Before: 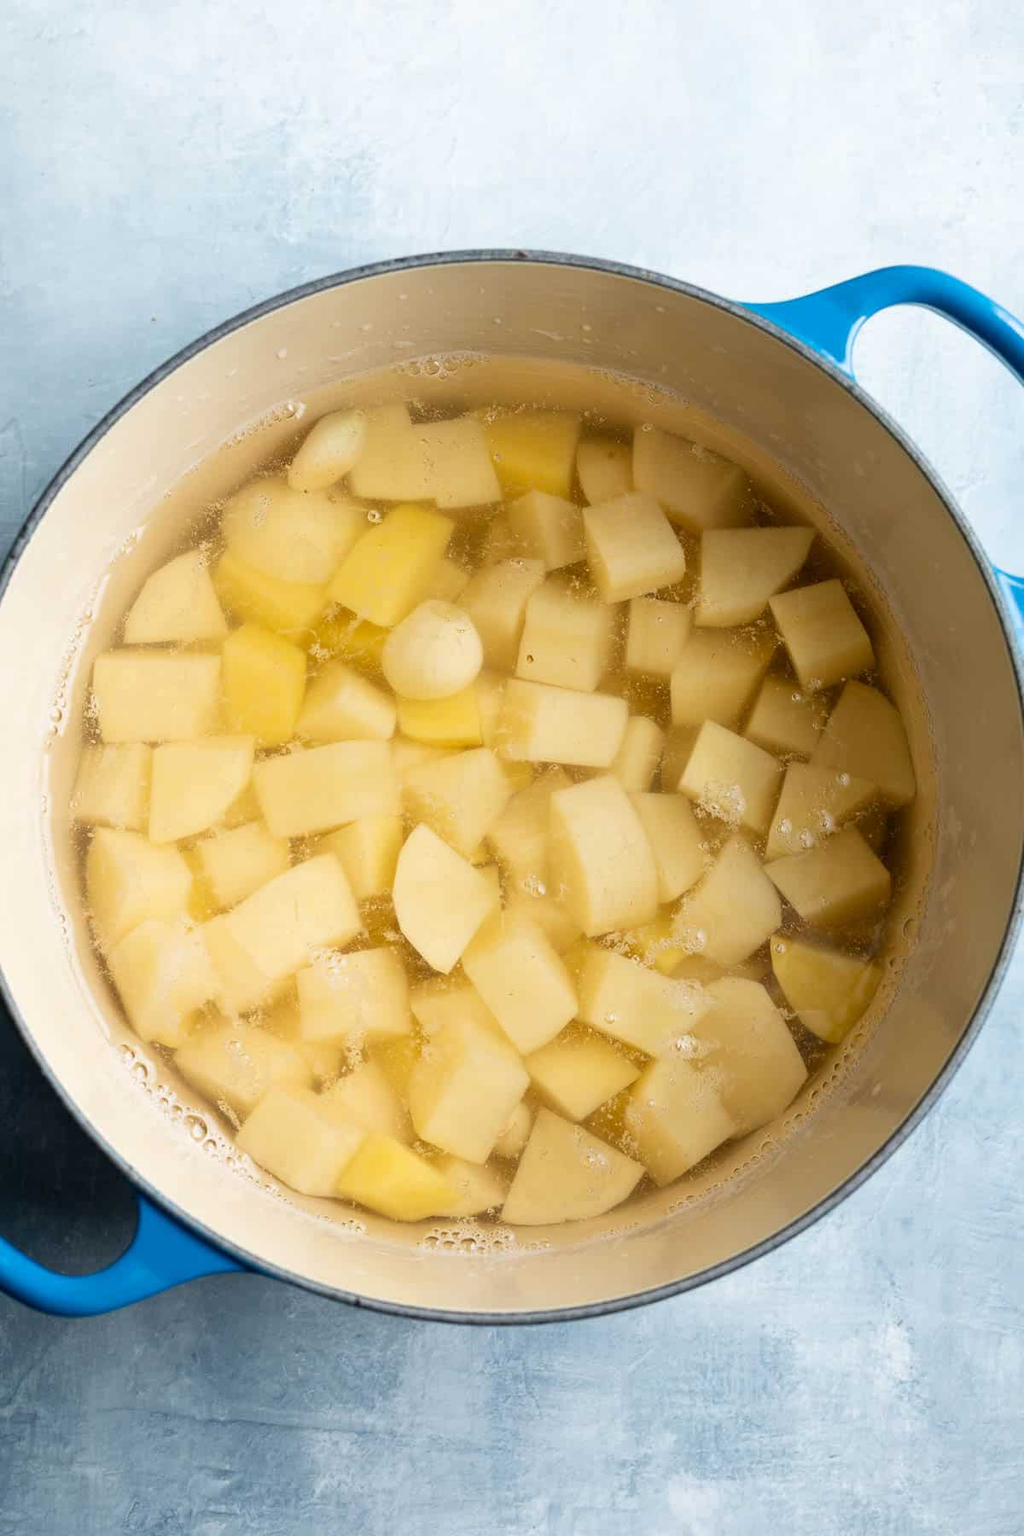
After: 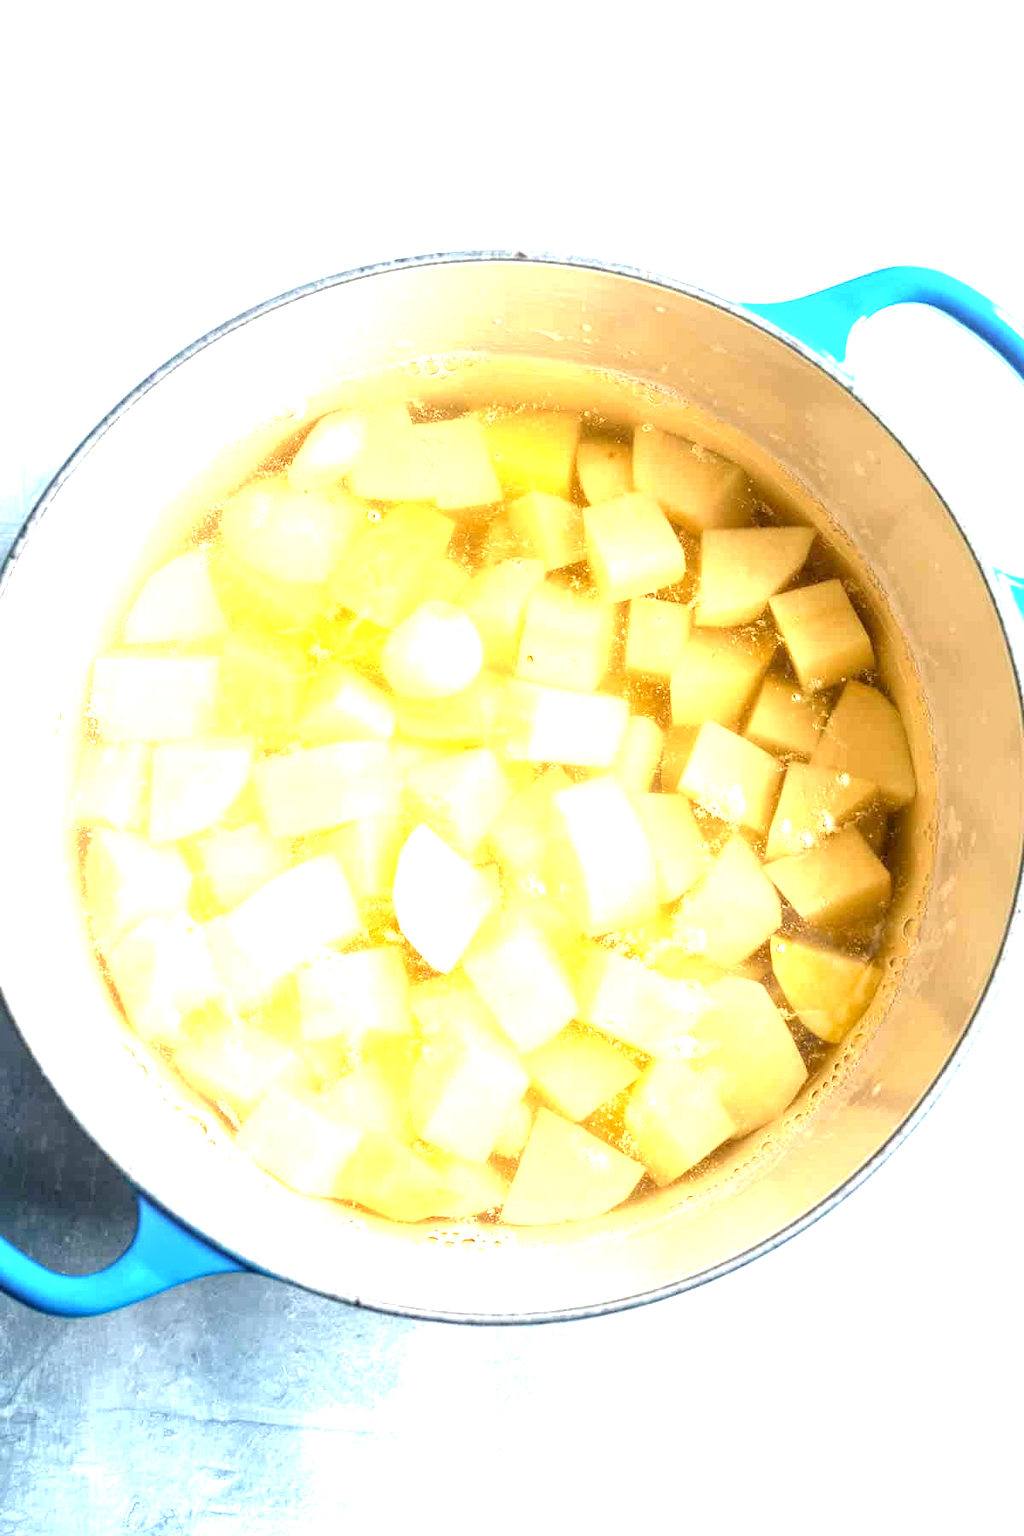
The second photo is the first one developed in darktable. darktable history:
exposure: black level correction 0.001, exposure 1.8 EV, compensate exposure bias true, compensate highlight preservation false
local contrast: on, module defaults
